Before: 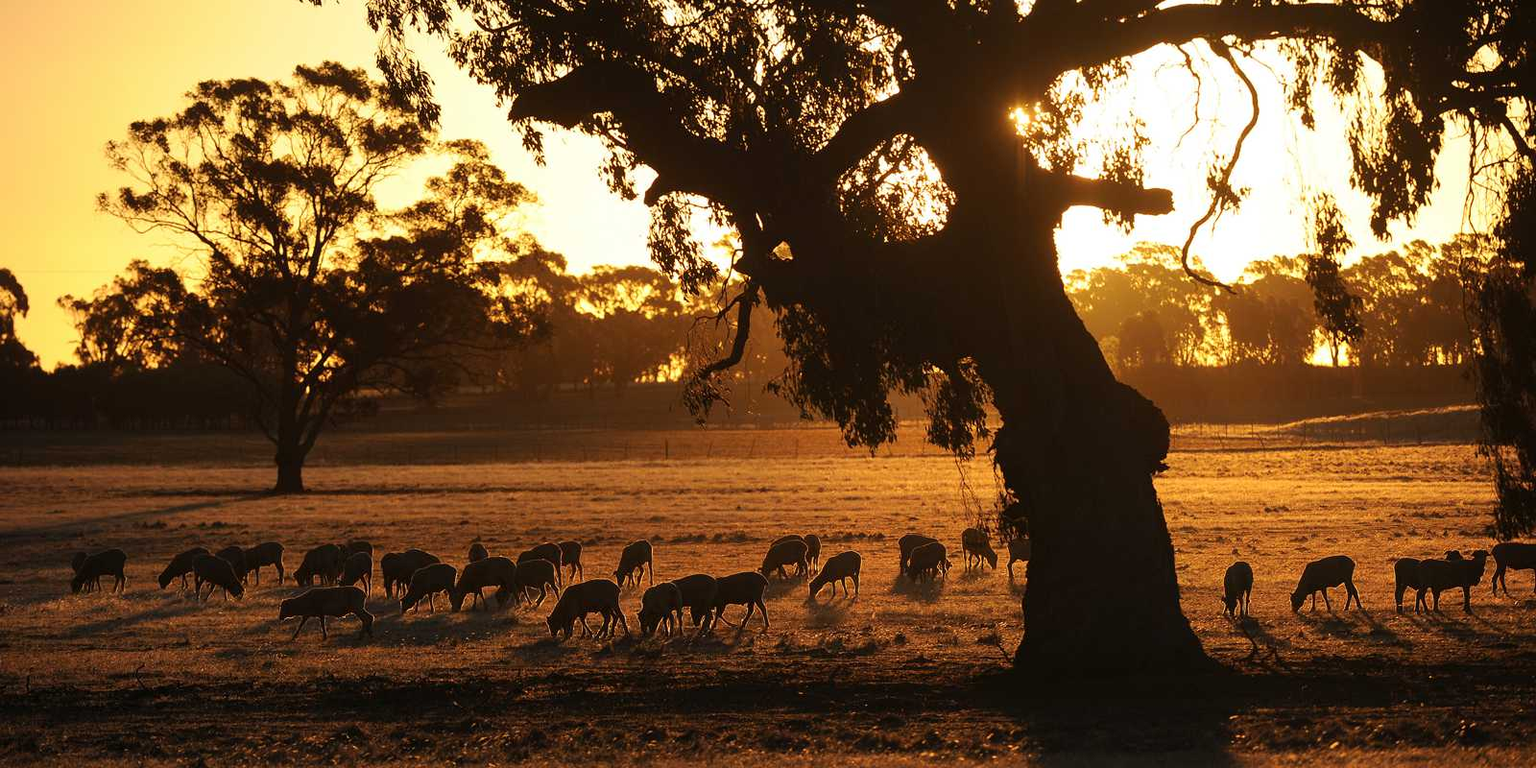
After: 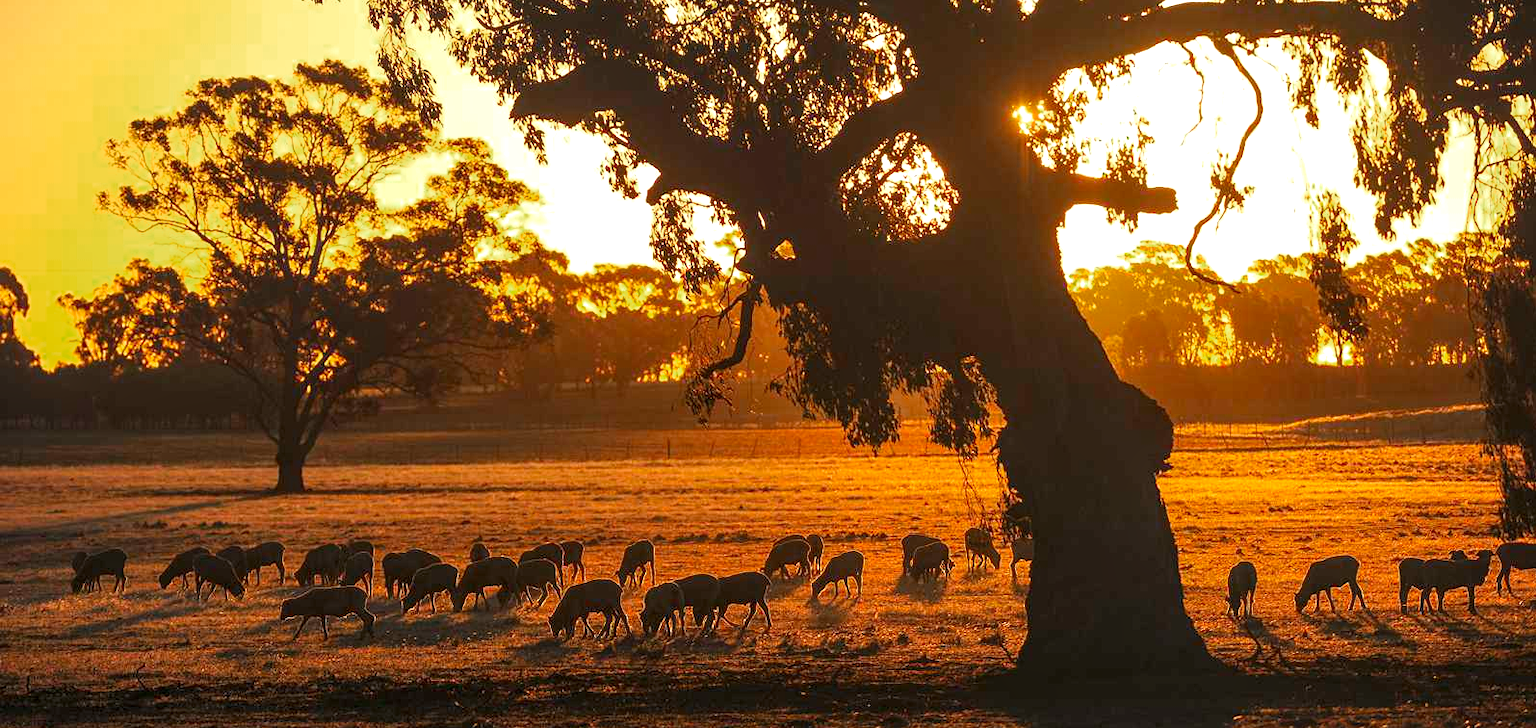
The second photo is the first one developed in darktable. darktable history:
exposure: black level correction 0, exposure 1.001 EV, compensate highlight preservation false
color zones: curves: ch0 [(0, 0.48) (0.209, 0.398) (0.305, 0.332) (0.429, 0.493) (0.571, 0.5) (0.714, 0.5) (0.857, 0.5) (1, 0.48)]; ch1 [(0, 0.633) (0.143, 0.586) (0.286, 0.489) (0.429, 0.448) (0.571, 0.31) (0.714, 0.335) (0.857, 0.492) (1, 0.633)]; ch2 [(0, 0.448) (0.143, 0.498) (0.286, 0.5) (0.429, 0.5) (0.571, 0.5) (0.714, 0.5) (0.857, 0.5) (1, 0.448)]
local contrast: detail 130%
crop: top 0.255%, right 0.261%, bottom 5.103%
